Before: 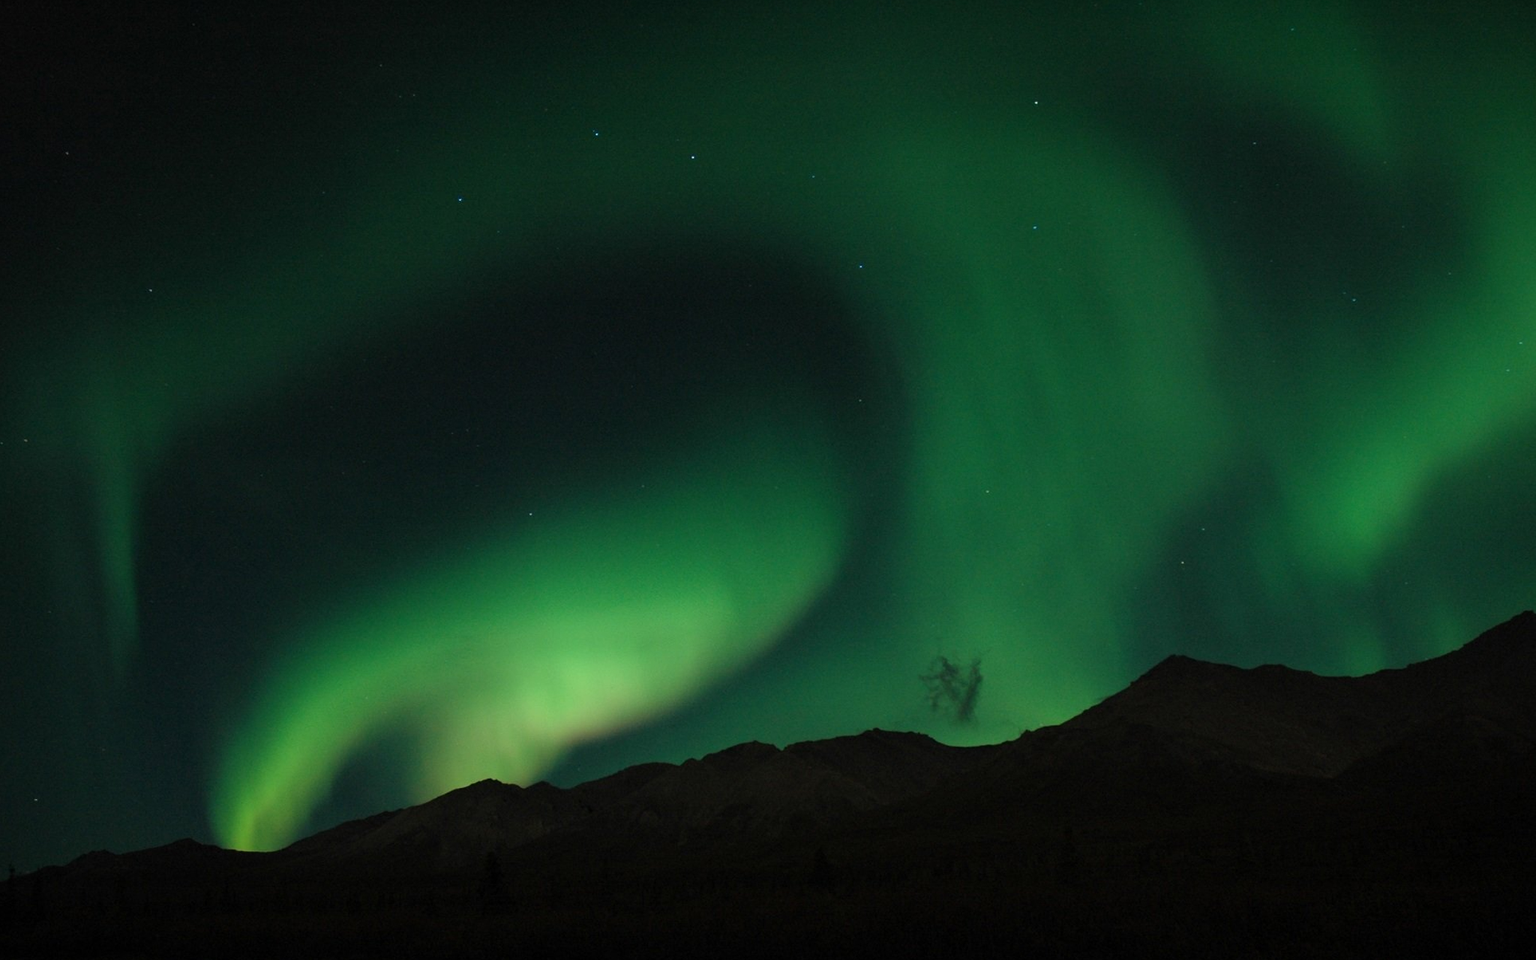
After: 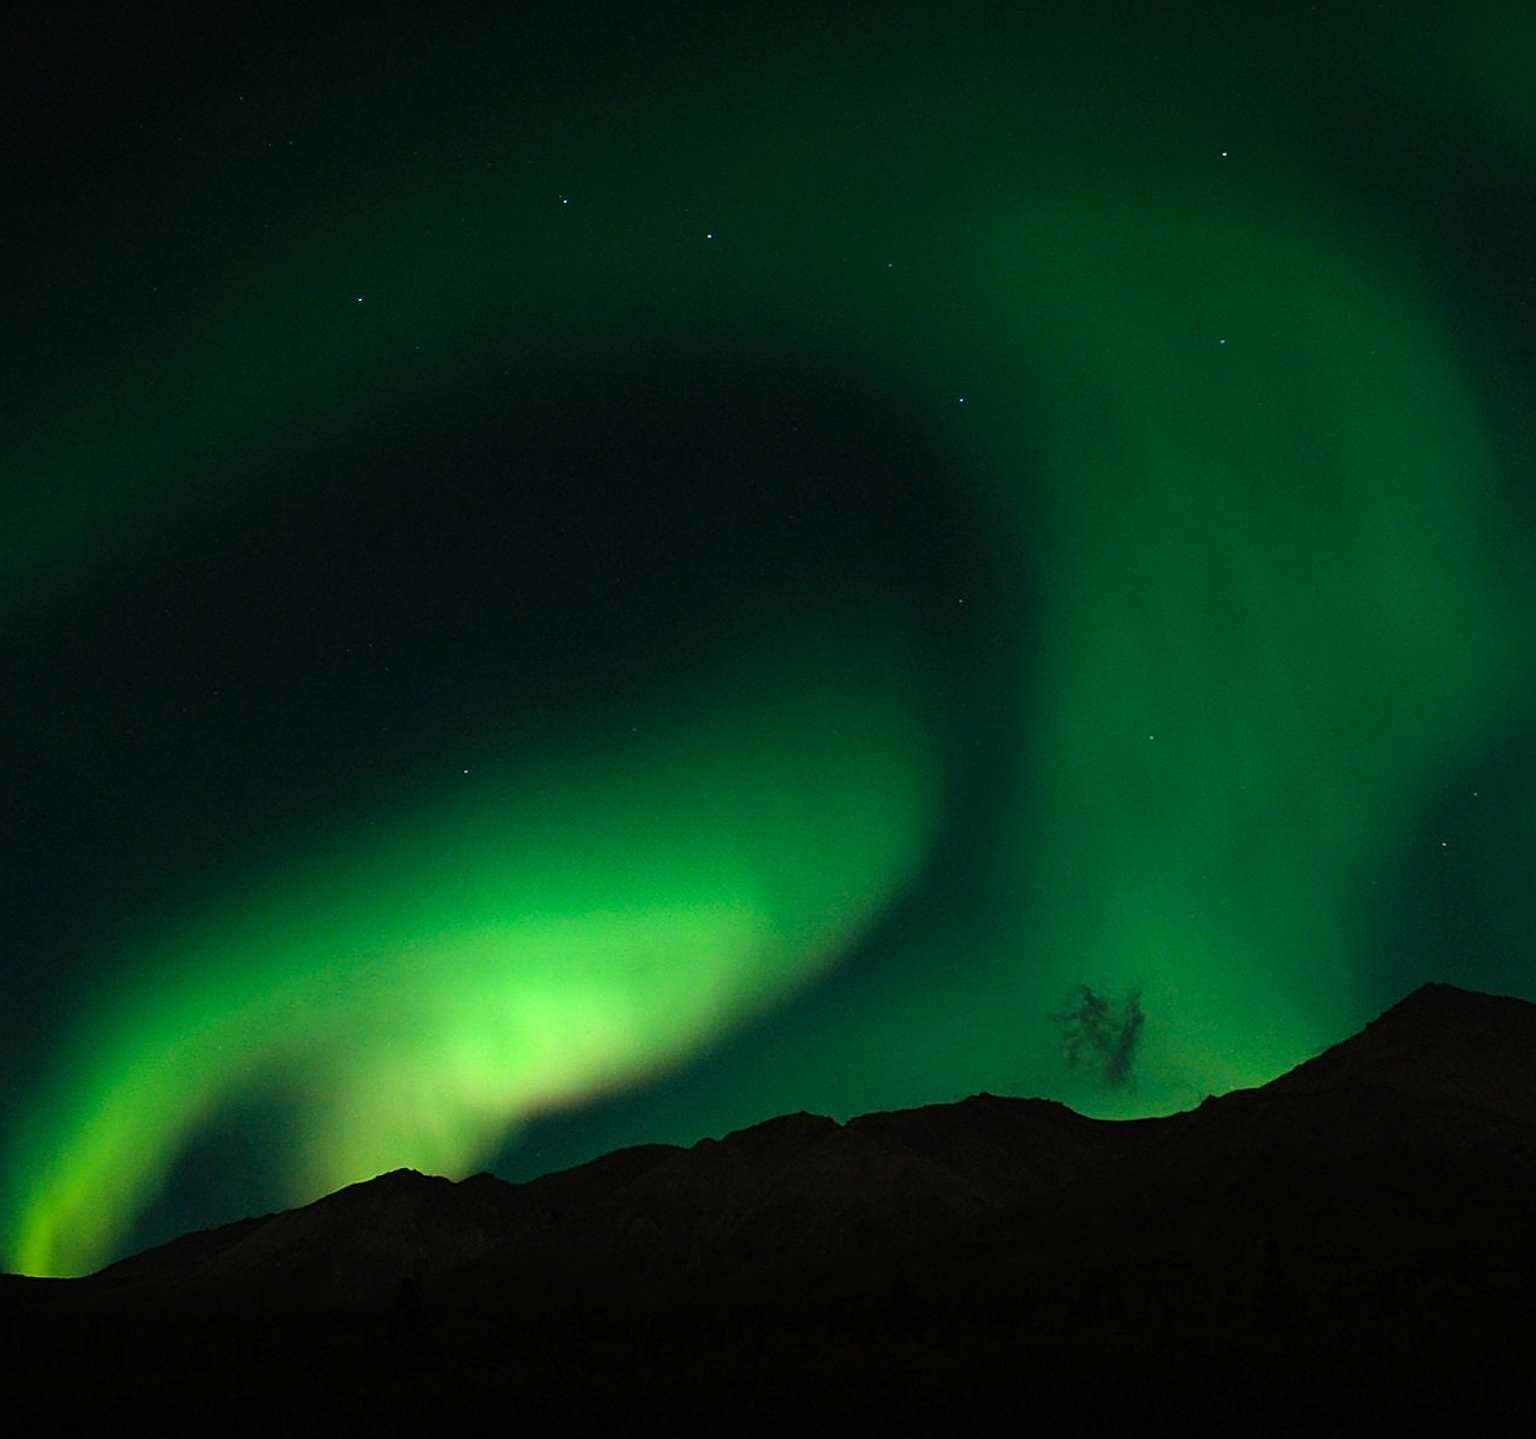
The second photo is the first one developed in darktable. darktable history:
sharpen: on, module defaults
tone equalizer: -8 EV -0.743 EV, -7 EV -0.728 EV, -6 EV -0.599 EV, -5 EV -0.403 EV, -3 EV 0.373 EV, -2 EV 0.6 EV, -1 EV 0.686 EV, +0 EV 0.748 EV, smoothing diameter 2%, edges refinement/feathering 22.85, mask exposure compensation -1.57 EV, filter diffusion 5
color balance rgb: highlights gain › luminance 17.695%, linear chroma grading › global chroma 16.514%, perceptual saturation grading › global saturation -0.038%, global vibrance 20%
crop and rotate: left 14.355%, right 18.968%
